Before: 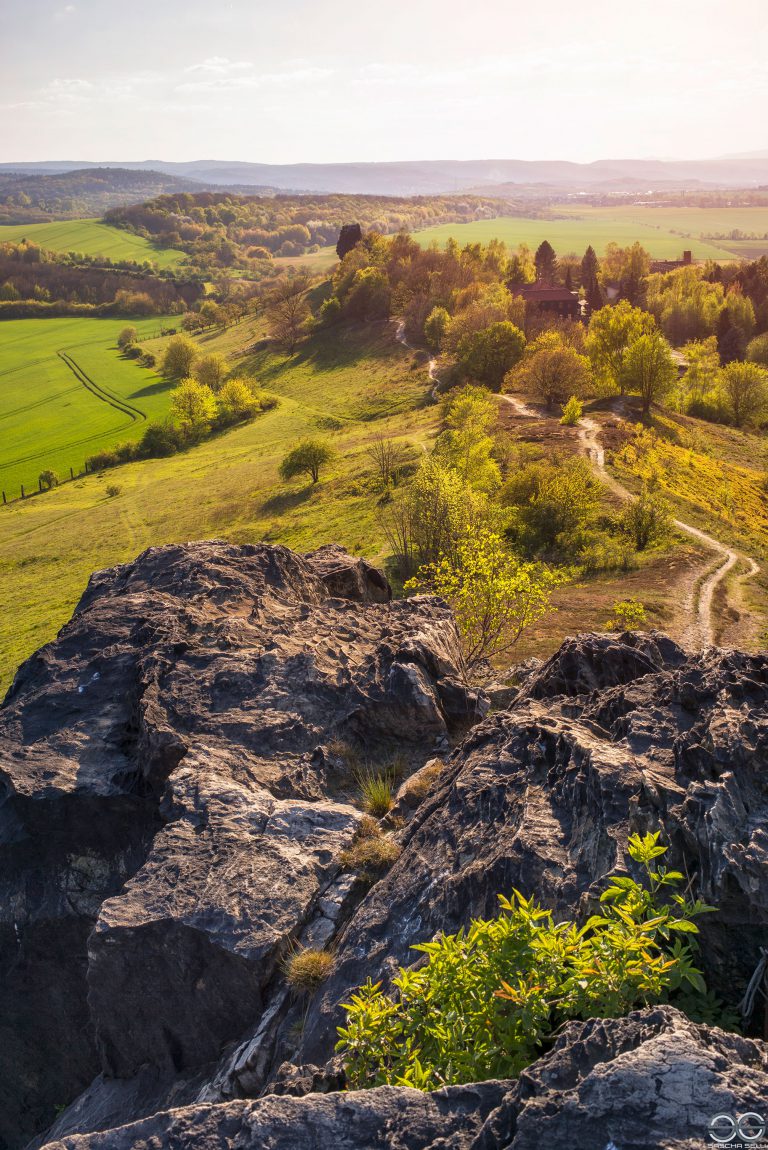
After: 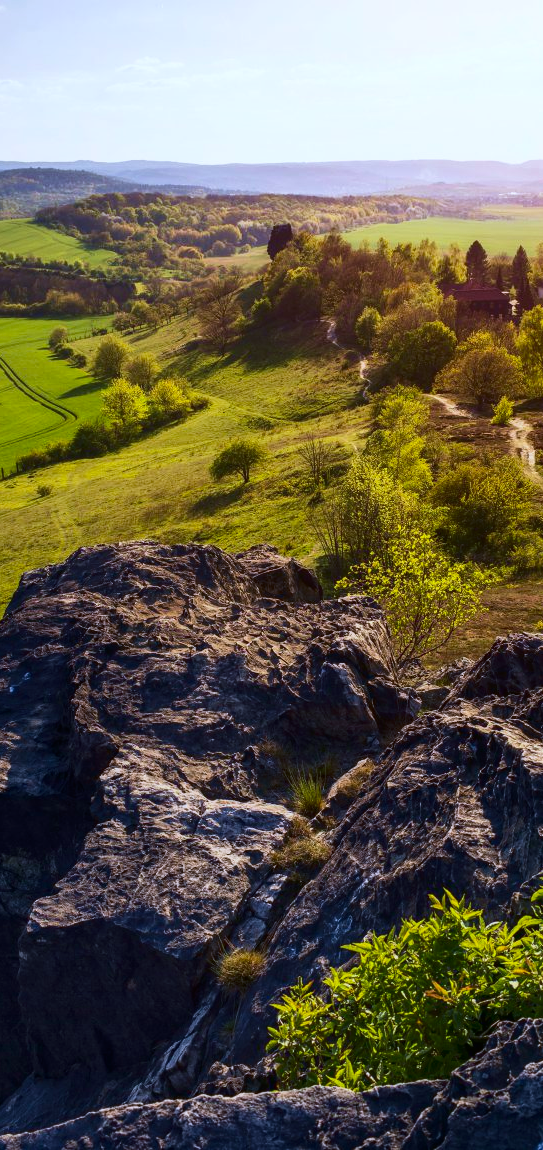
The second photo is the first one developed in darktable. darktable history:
white balance: red 0.931, blue 1.11
contrast brightness saturation: contrast 0.2, brightness -0.11, saturation 0.1
contrast equalizer: octaves 7, y [[0.6 ×6], [0.55 ×6], [0 ×6], [0 ×6], [0 ×6]], mix -0.3
haze removal: compatibility mode true, adaptive false
crop and rotate: left 9.061%, right 20.142%
velvia: on, module defaults
